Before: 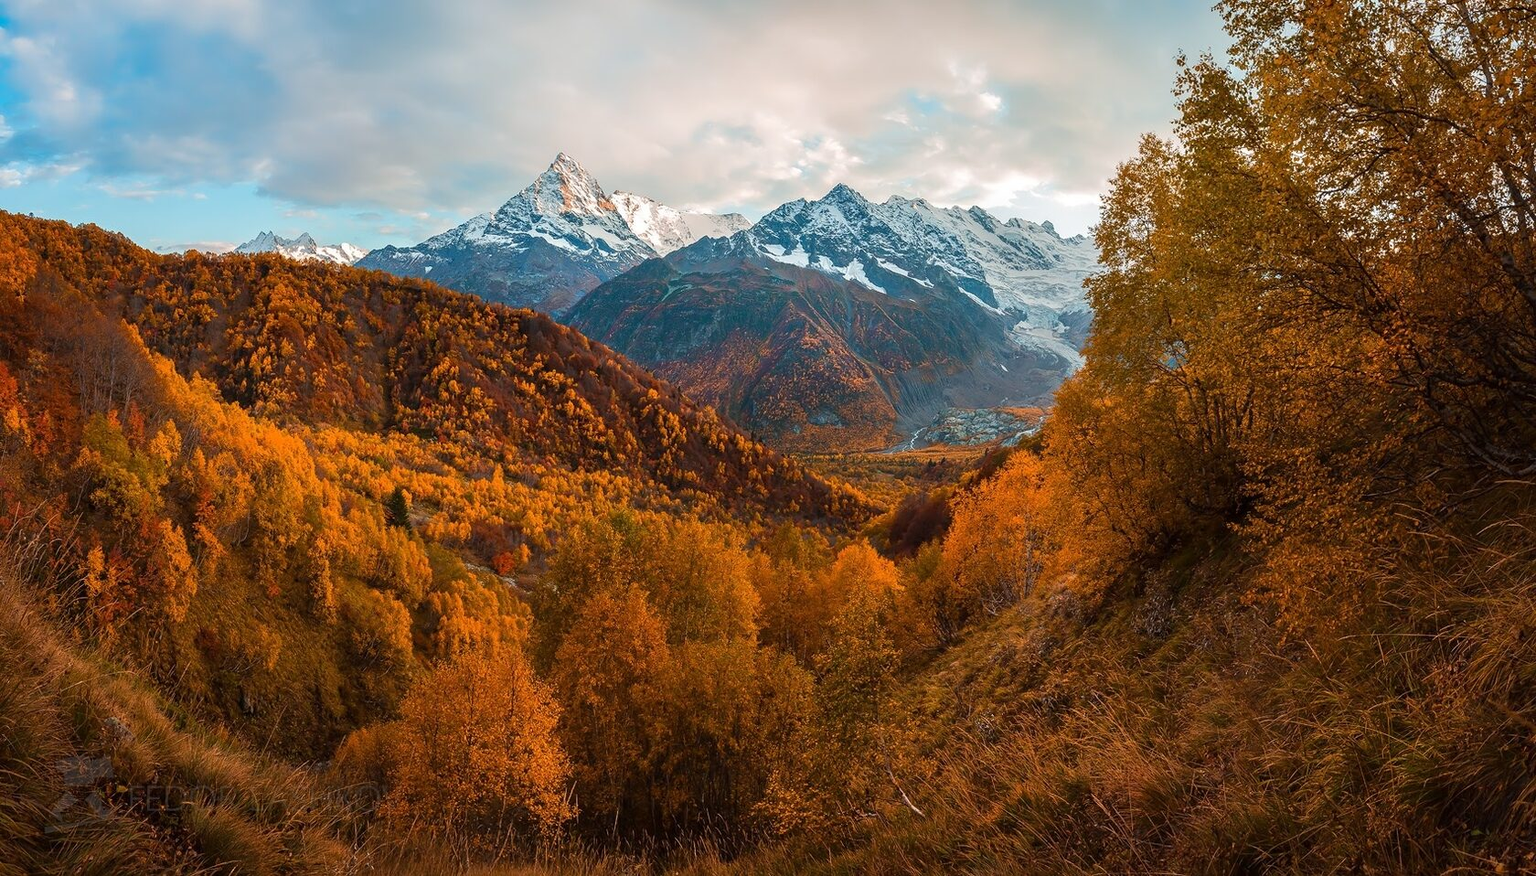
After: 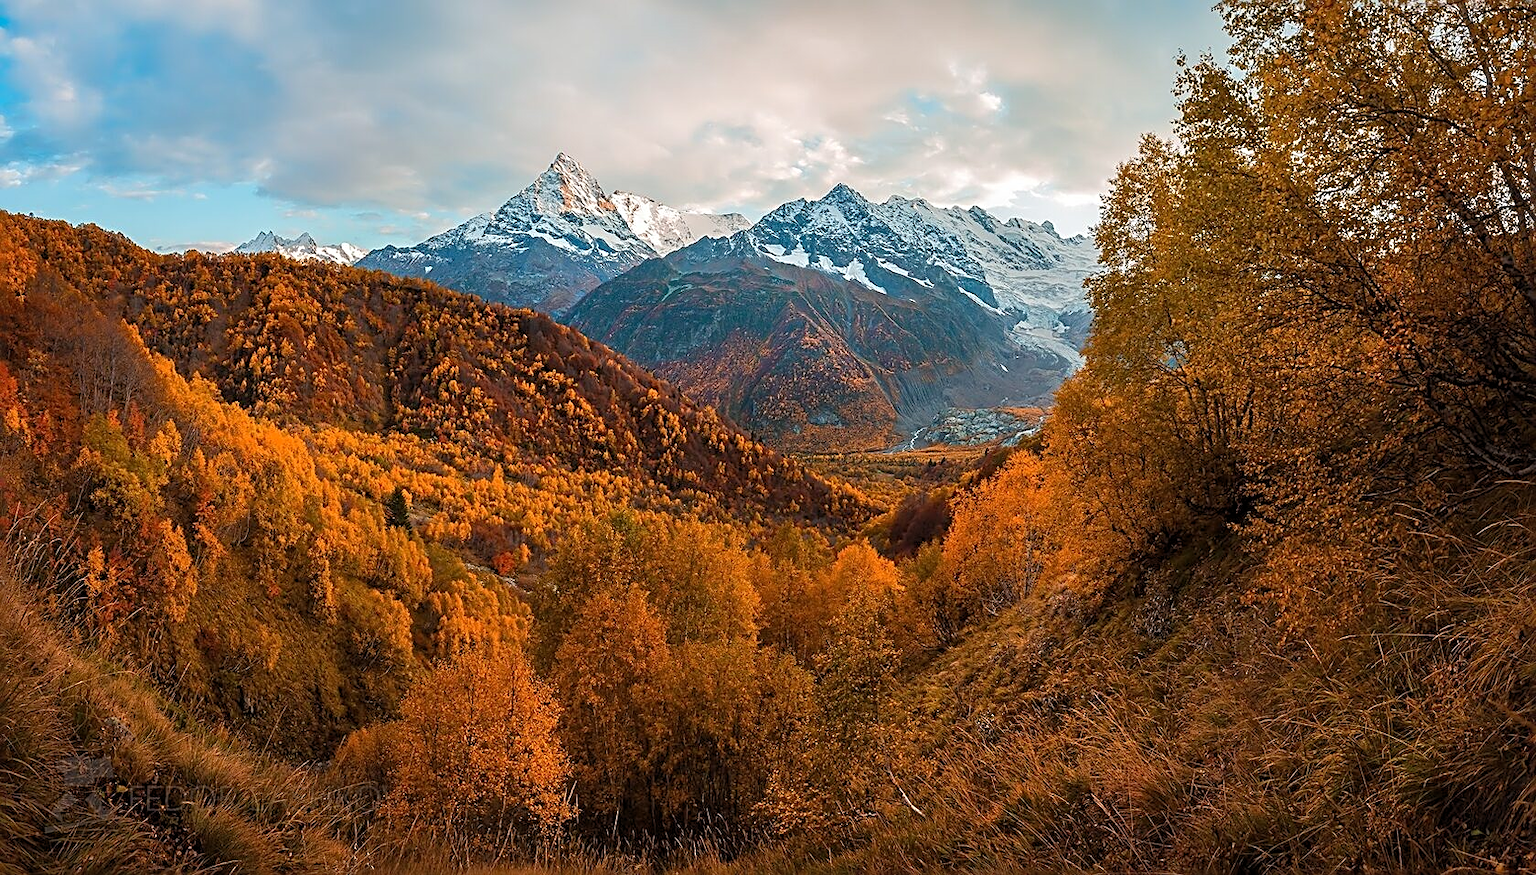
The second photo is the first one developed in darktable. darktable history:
levels: levels [0.018, 0.493, 1]
shadows and highlights: shadows 25.52, highlights -24.06, highlights color adjustment 42.9%
sharpen: radius 2.537, amount 0.65
